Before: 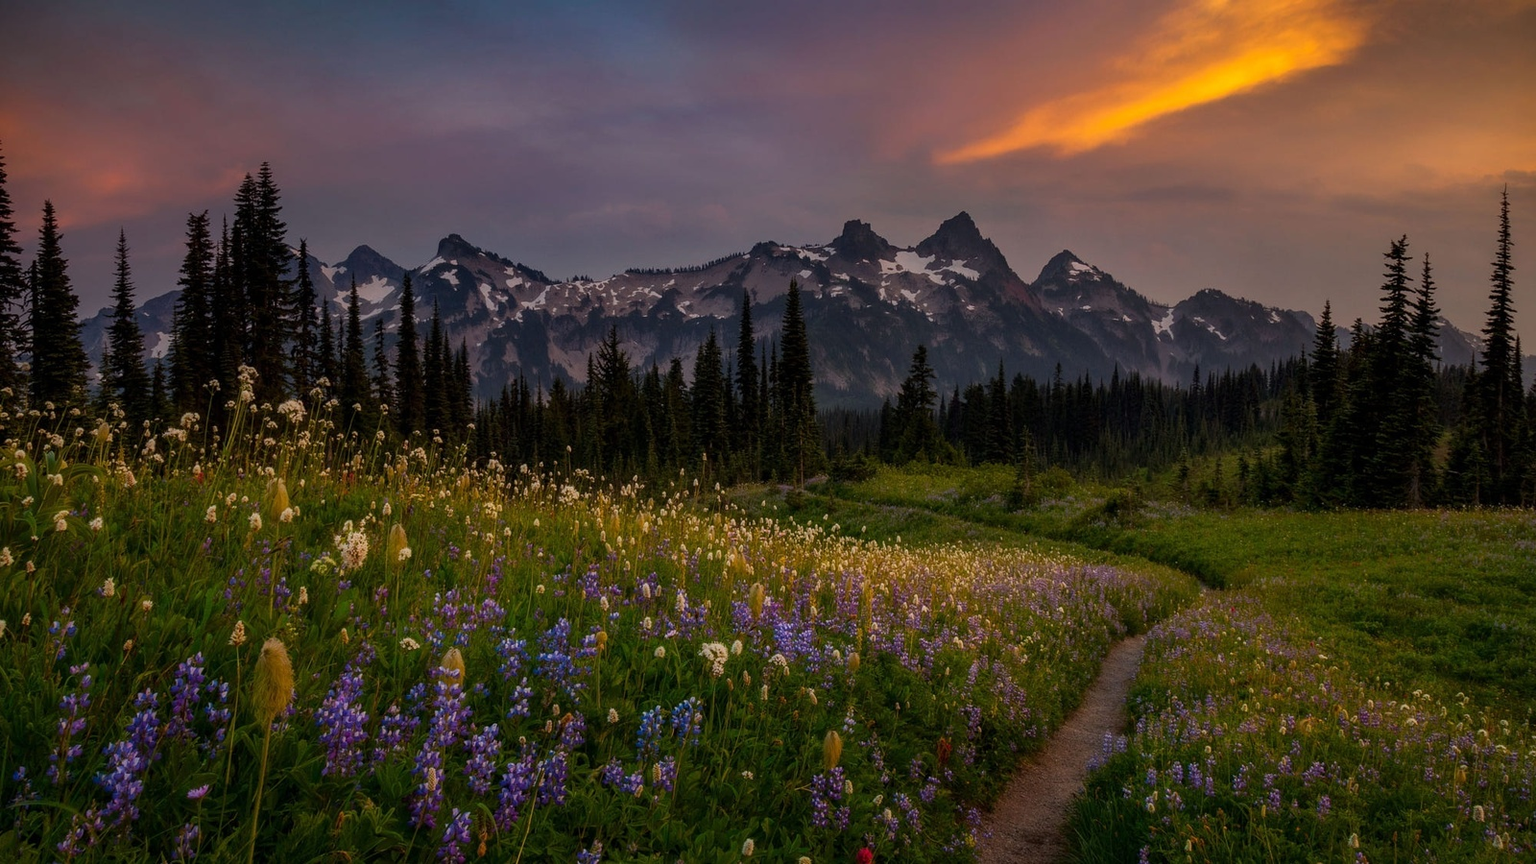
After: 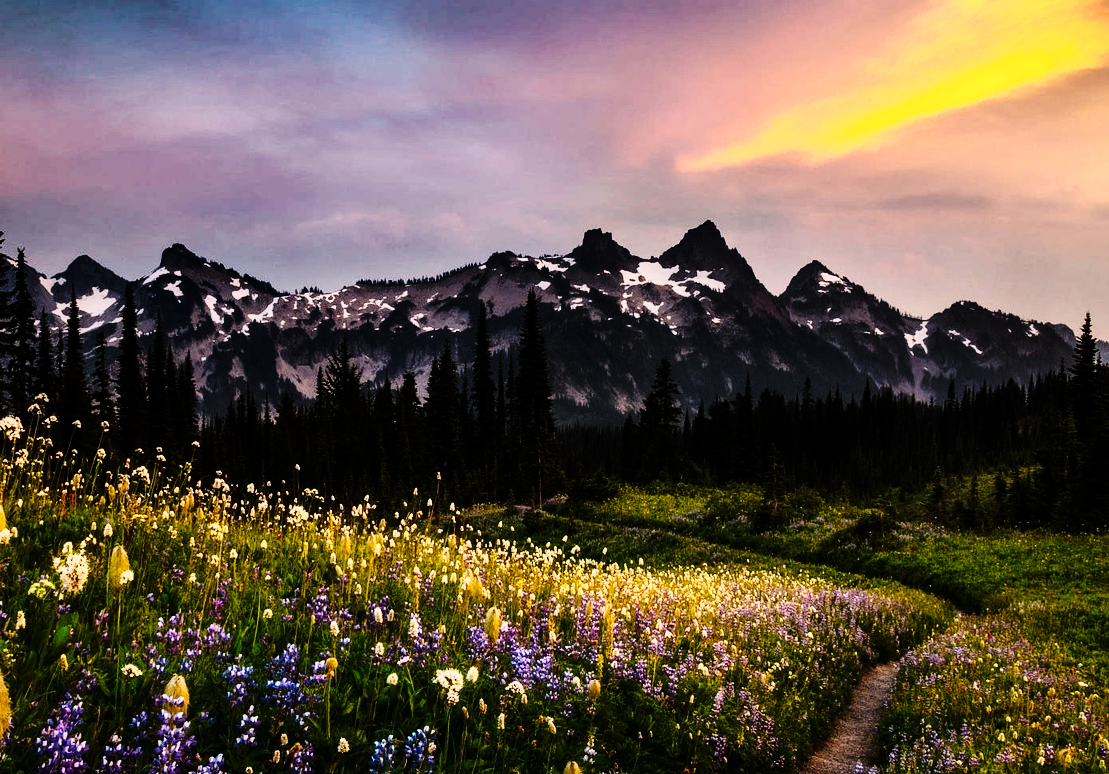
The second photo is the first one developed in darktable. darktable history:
rgb curve: curves: ch0 [(0, 0) (0.21, 0.15) (0.24, 0.21) (0.5, 0.75) (0.75, 0.96) (0.89, 0.99) (1, 1)]; ch1 [(0, 0.02) (0.21, 0.13) (0.25, 0.2) (0.5, 0.67) (0.75, 0.9) (0.89, 0.97) (1, 1)]; ch2 [(0, 0.02) (0.21, 0.13) (0.25, 0.2) (0.5, 0.67) (0.75, 0.9) (0.89, 0.97) (1, 1)], compensate middle gray true
base curve: curves: ch0 [(0, 0) (0.036, 0.025) (0.121, 0.166) (0.206, 0.329) (0.605, 0.79) (1, 1)], preserve colors none
tone equalizer: on, module defaults
crop: left 18.479%, right 12.2%, bottom 13.971%
